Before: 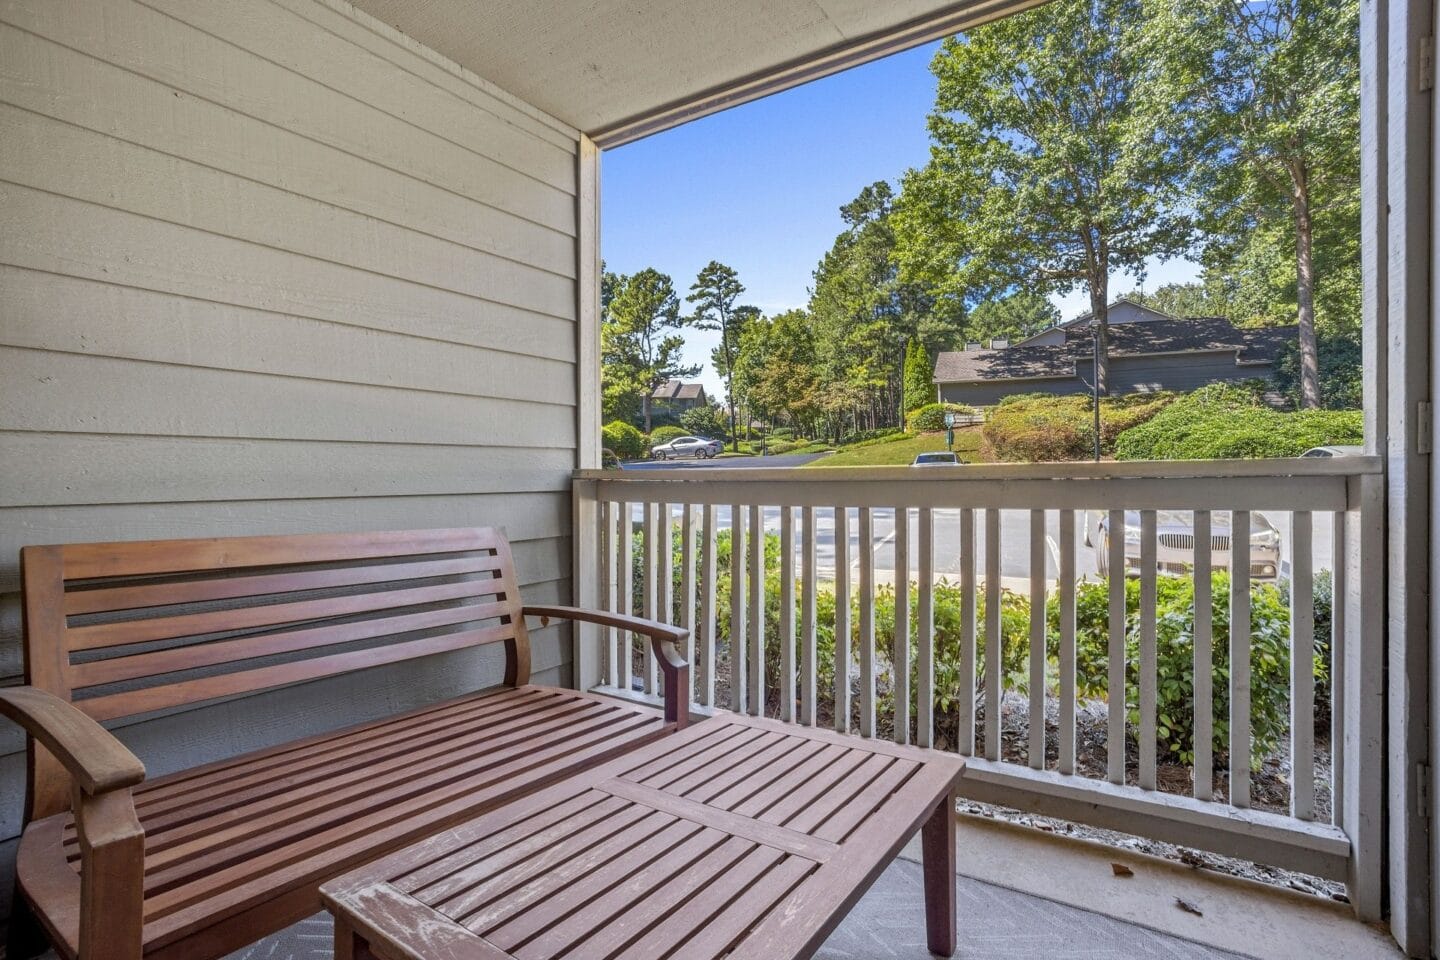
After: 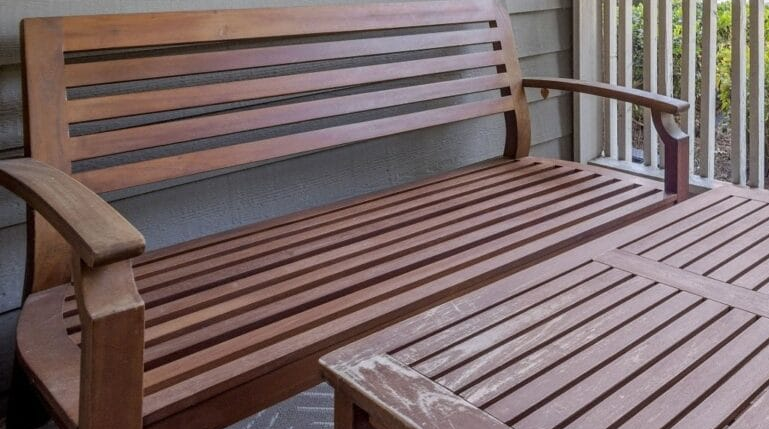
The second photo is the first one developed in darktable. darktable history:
crop and rotate: top 55.095%, right 46.558%, bottom 0.209%
